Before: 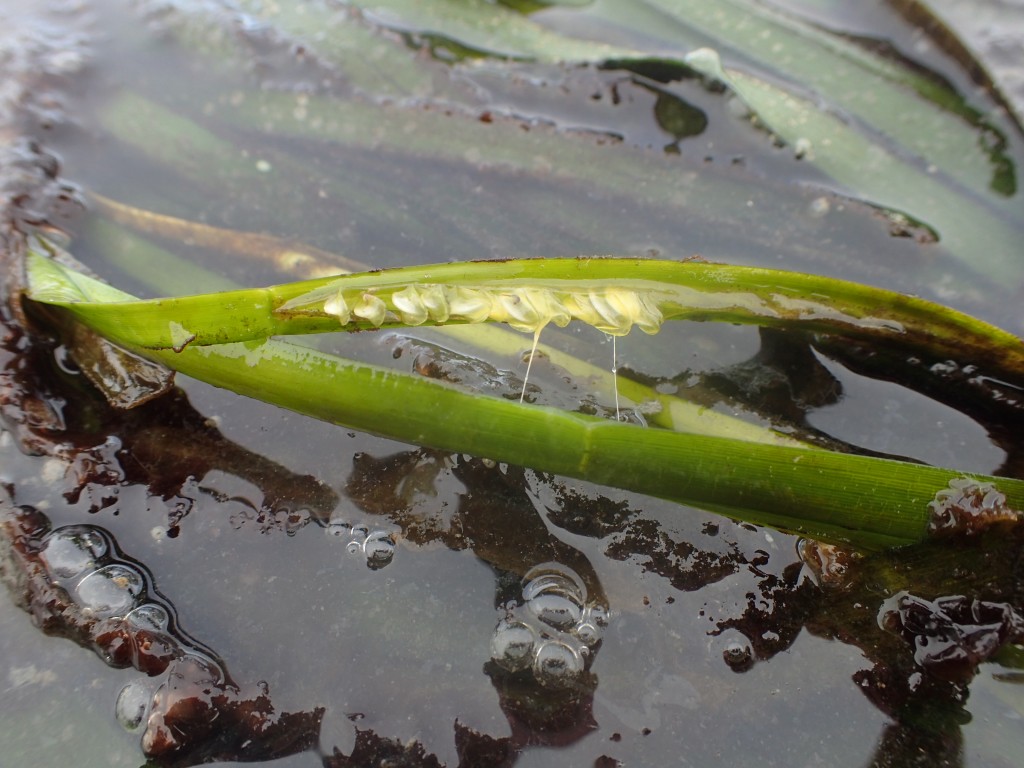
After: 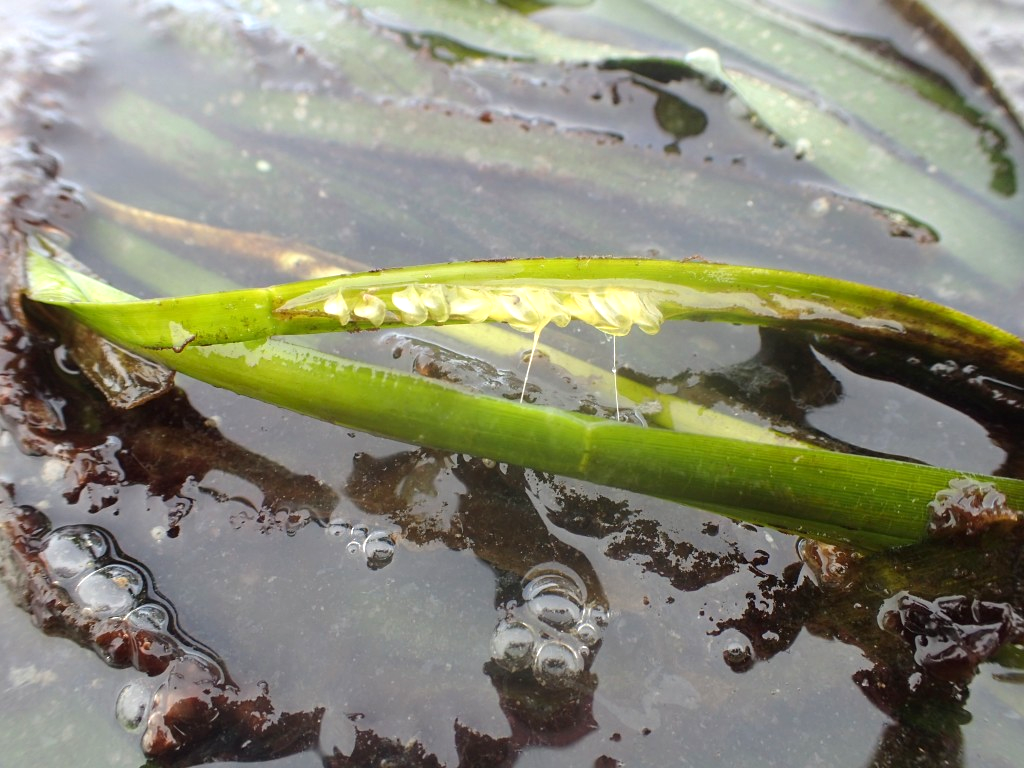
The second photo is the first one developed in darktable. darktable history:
exposure: exposure 0.6 EV, compensate highlight preservation false
color correction: highlights a* -0.137, highlights b* 0.137
